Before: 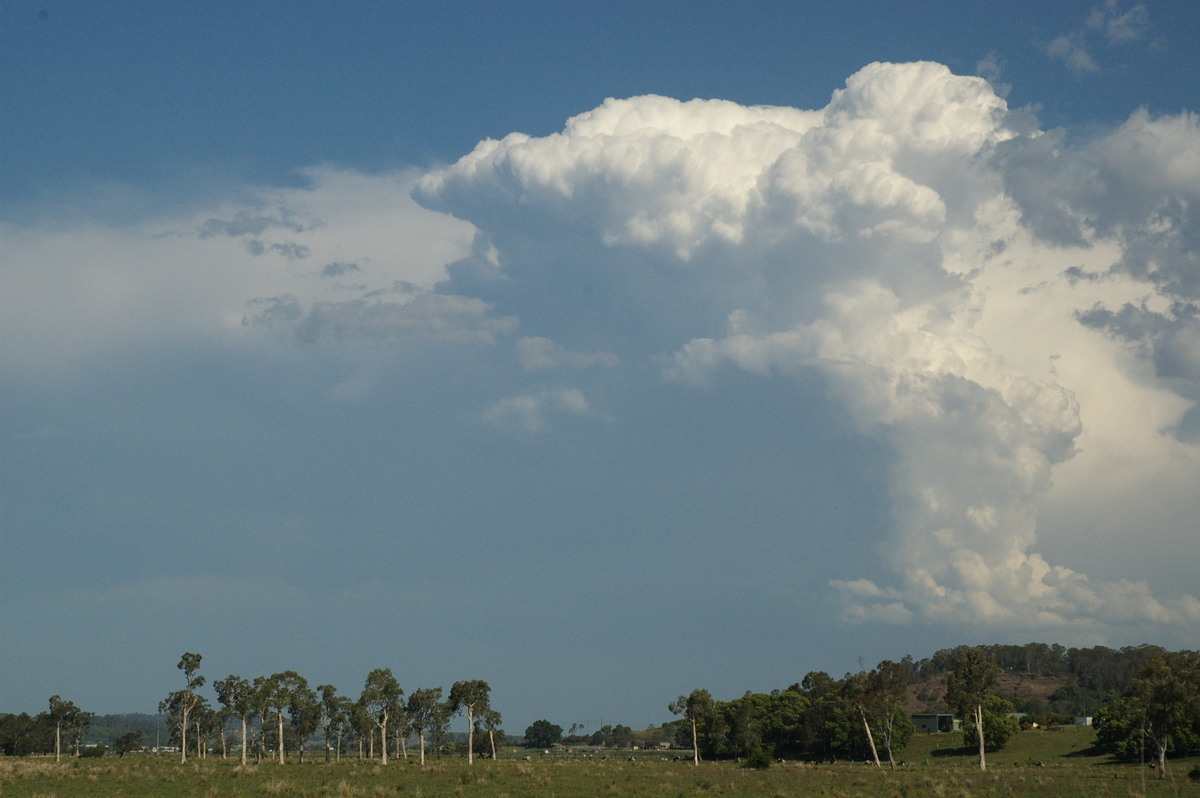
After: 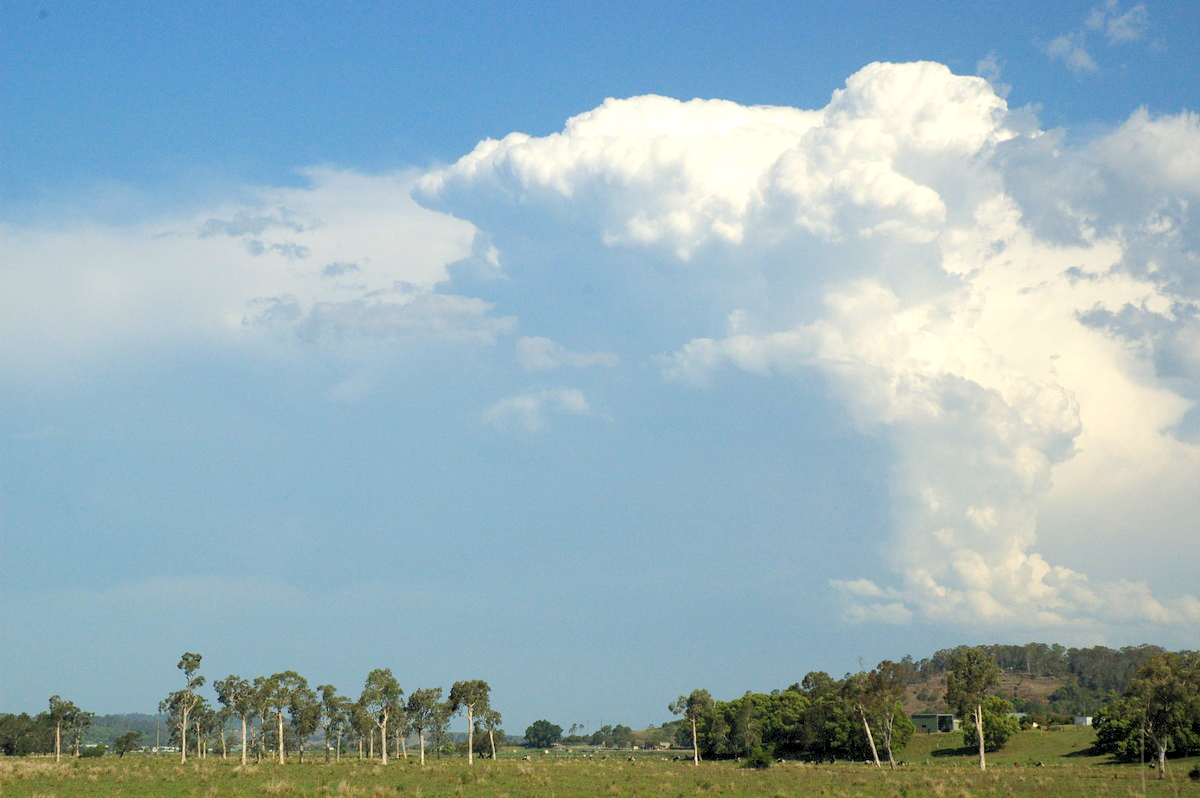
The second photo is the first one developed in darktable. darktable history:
levels: levels [0.036, 0.364, 0.827]
